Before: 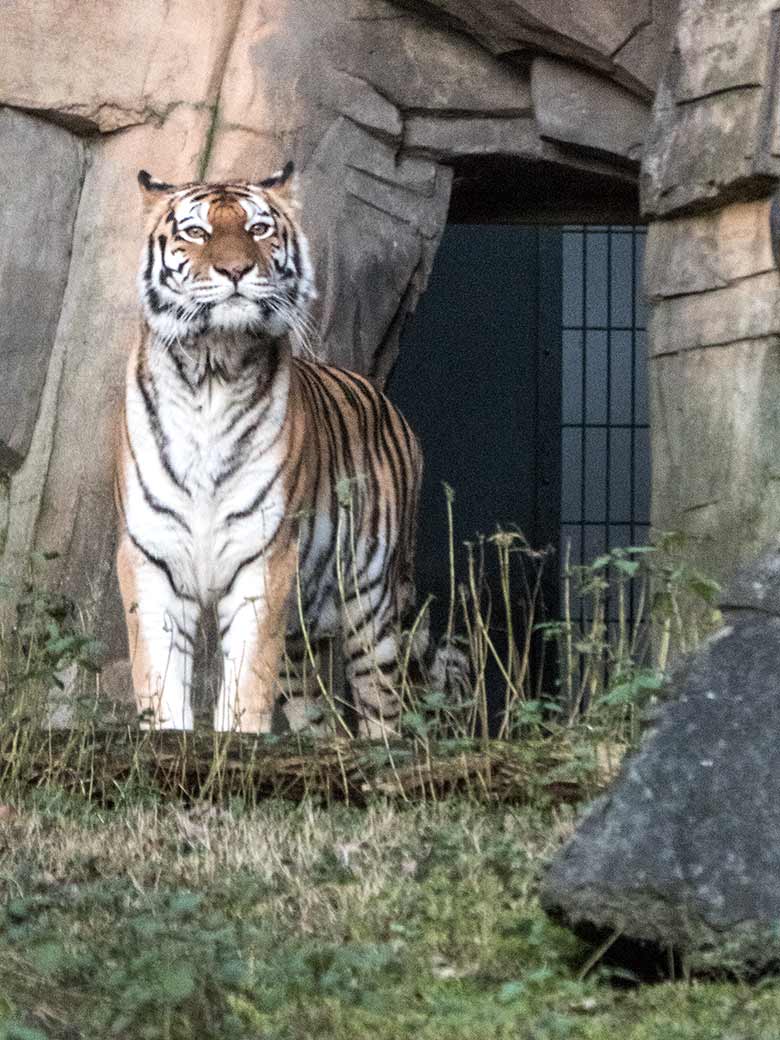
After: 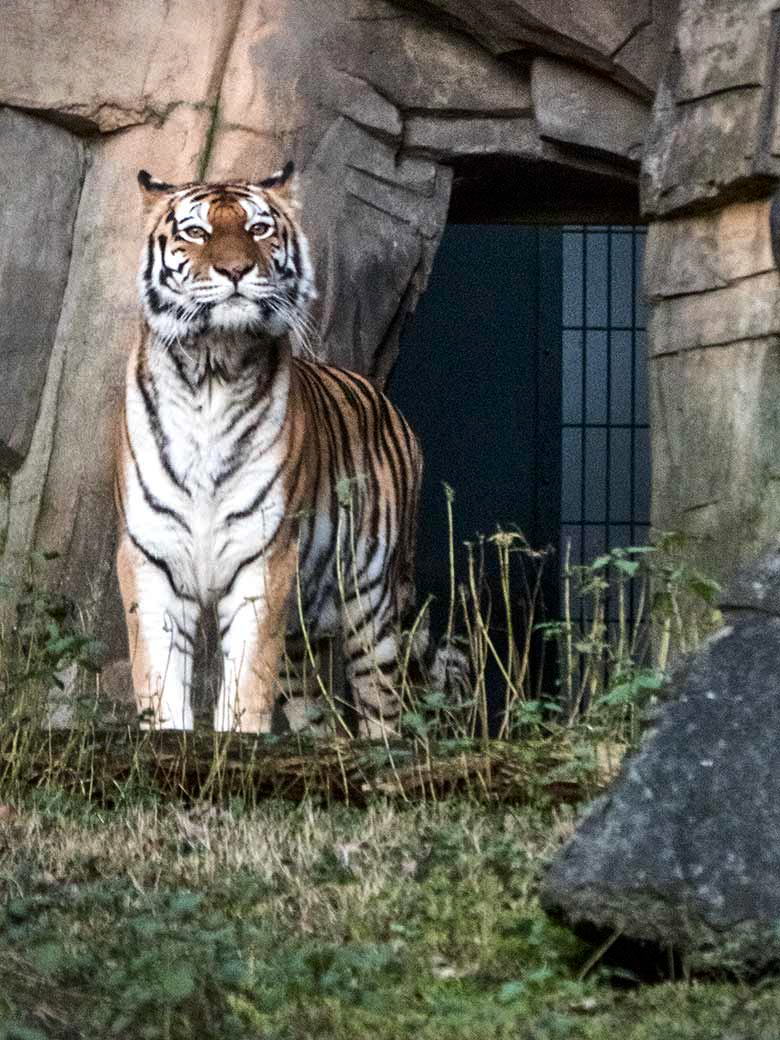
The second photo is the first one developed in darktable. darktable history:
shadows and highlights: low approximation 0.01, soften with gaussian
vignetting: fall-off start 91.54%
contrast brightness saturation: contrast 0.067, brightness -0.153, saturation 0.114
